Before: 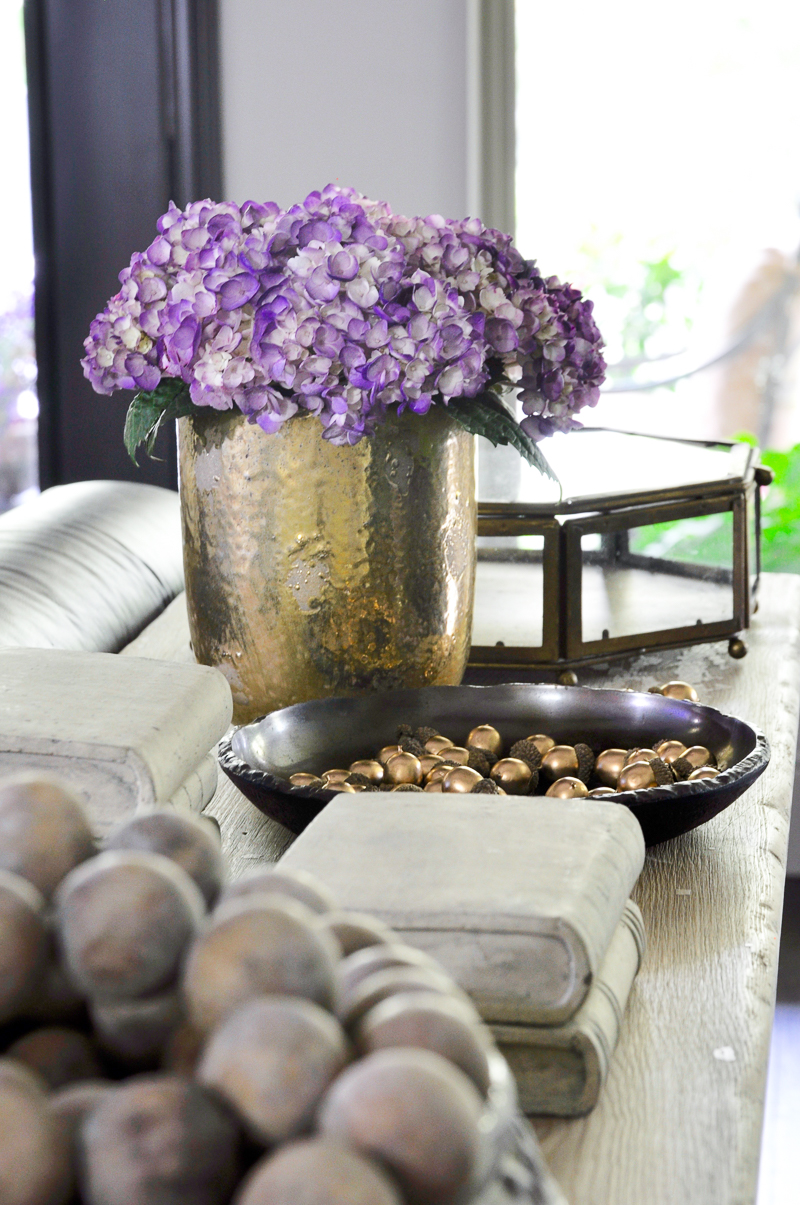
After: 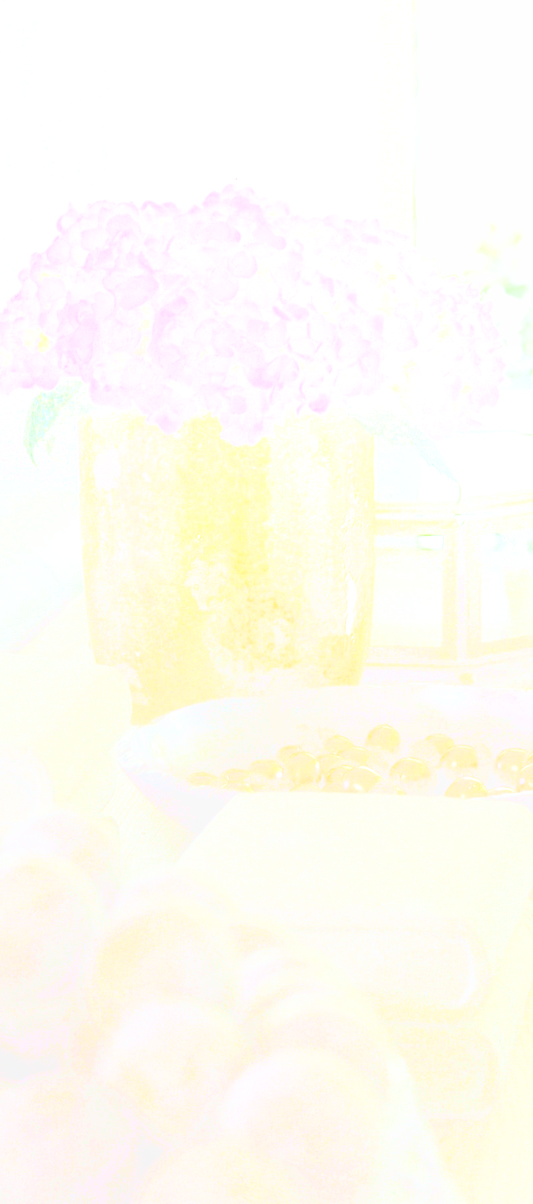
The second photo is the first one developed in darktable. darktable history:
crop and rotate: left 12.648%, right 20.685%
white balance: emerald 1
bloom: size 70%, threshold 25%, strength 70%
exposure: exposure 0.131 EV, compensate highlight preservation false
